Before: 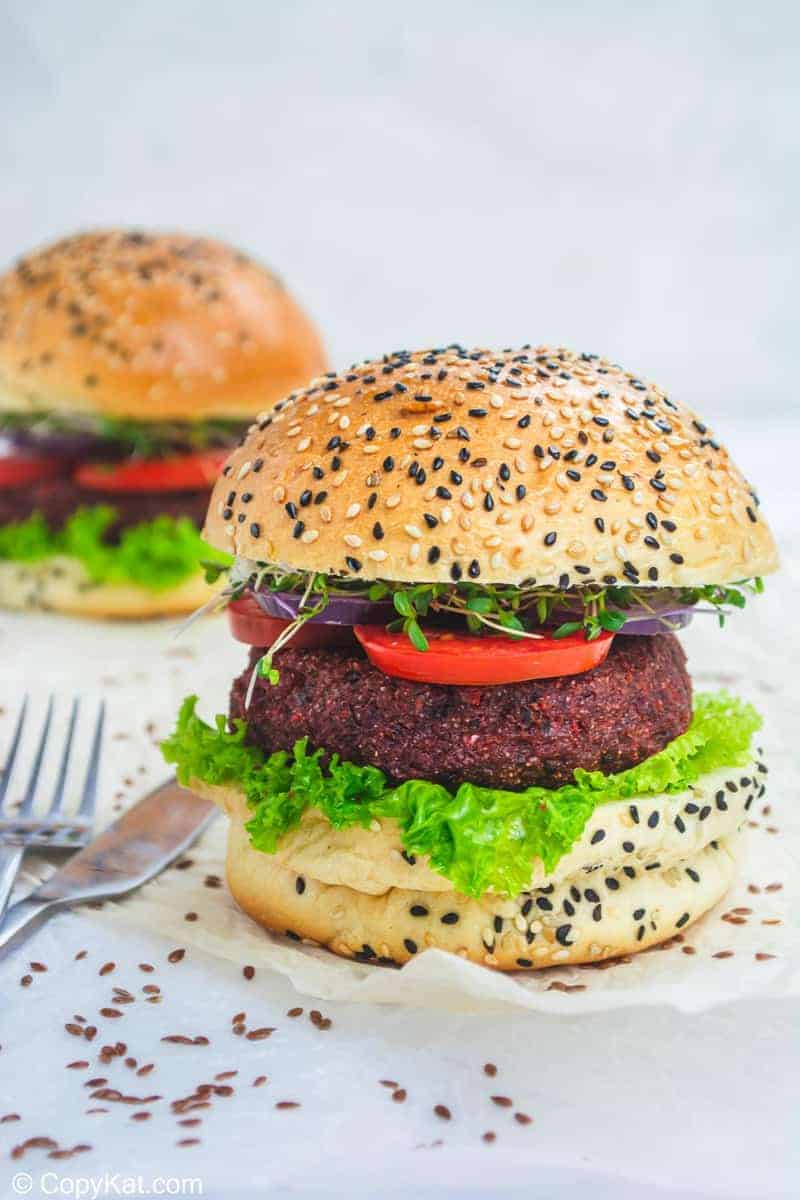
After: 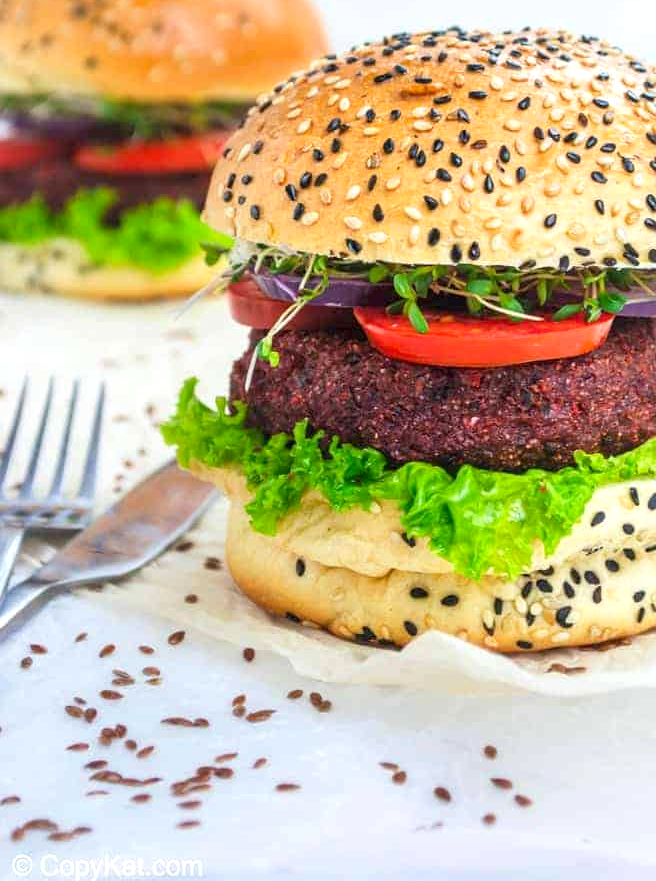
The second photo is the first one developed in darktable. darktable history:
exposure: black level correction 0.005, exposure 0.286 EV, compensate highlight preservation false
crop: top 26.531%, right 17.959%
